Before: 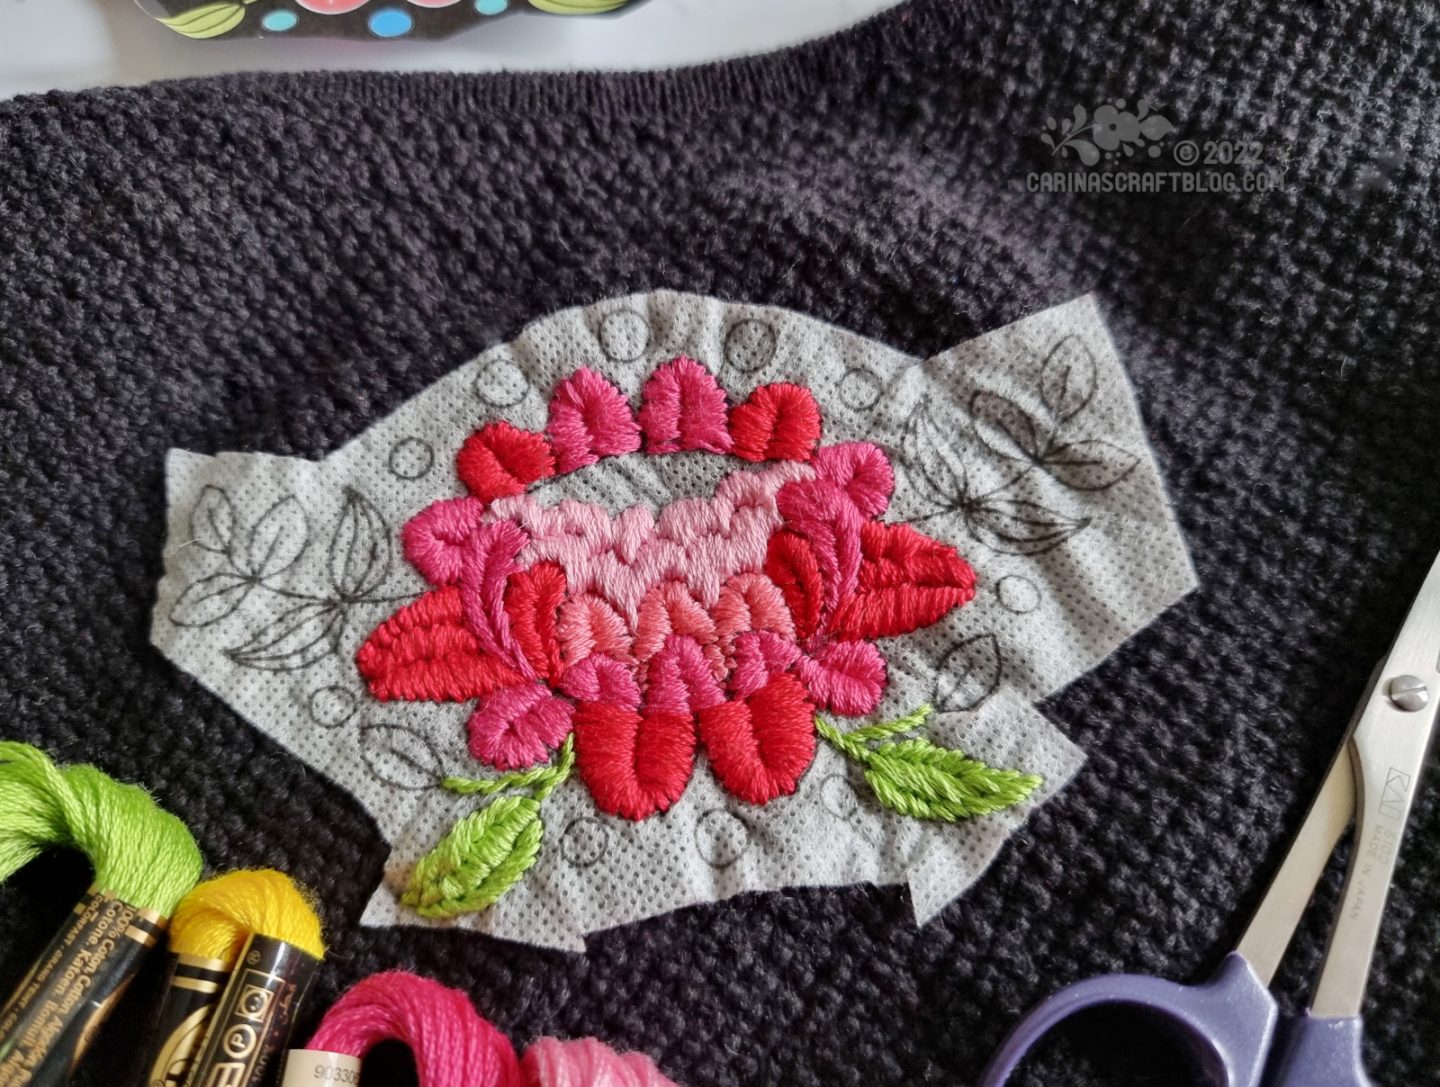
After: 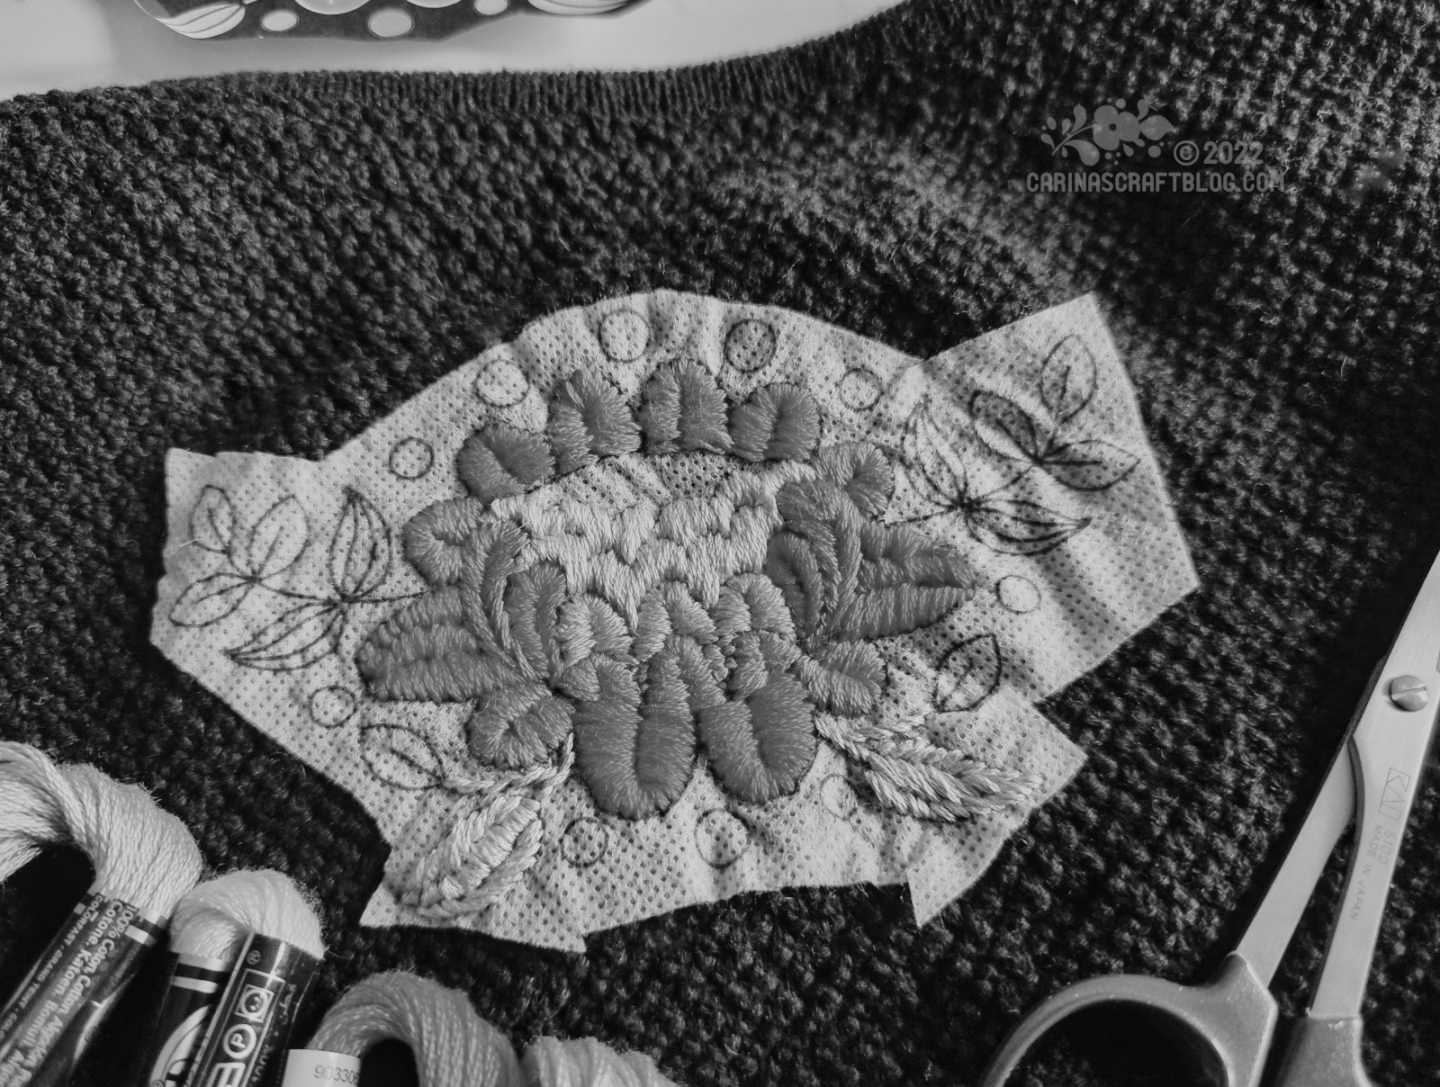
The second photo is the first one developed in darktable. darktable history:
tone curve: curves: ch0 [(0, 0) (0.091, 0.066) (0.184, 0.16) (0.491, 0.519) (0.748, 0.765) (1, 0.919)]; ch1 [(0, 0) (0.179, 0.173) (0.322, 0.32) (0.424, 0.424) (0.502, 0.5) (0.56, 0.575) (0.631, 0.675) (0.777, 0.806) (1, 1)]; ch2 [(0, 0) (0.434, 0.447) (0.497, 0.498) (0.539, 0.566) (0.676, 0.691) (1, 1)], color space Lab, independent channels, preserve colors none
monochrome: a 32, b 64, size 2.3
local contrast: detail 110%
